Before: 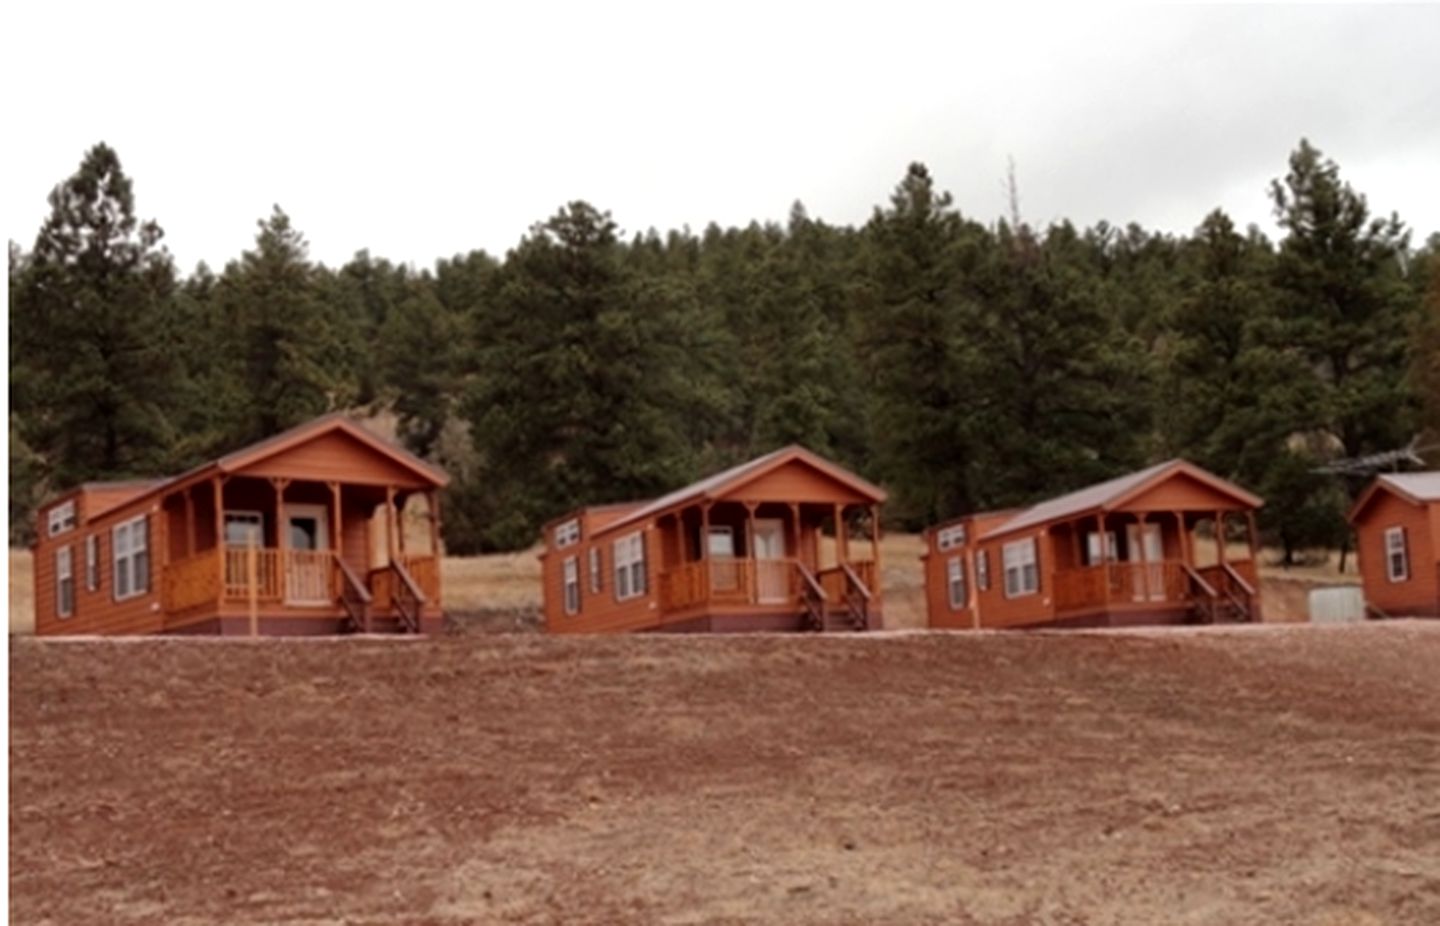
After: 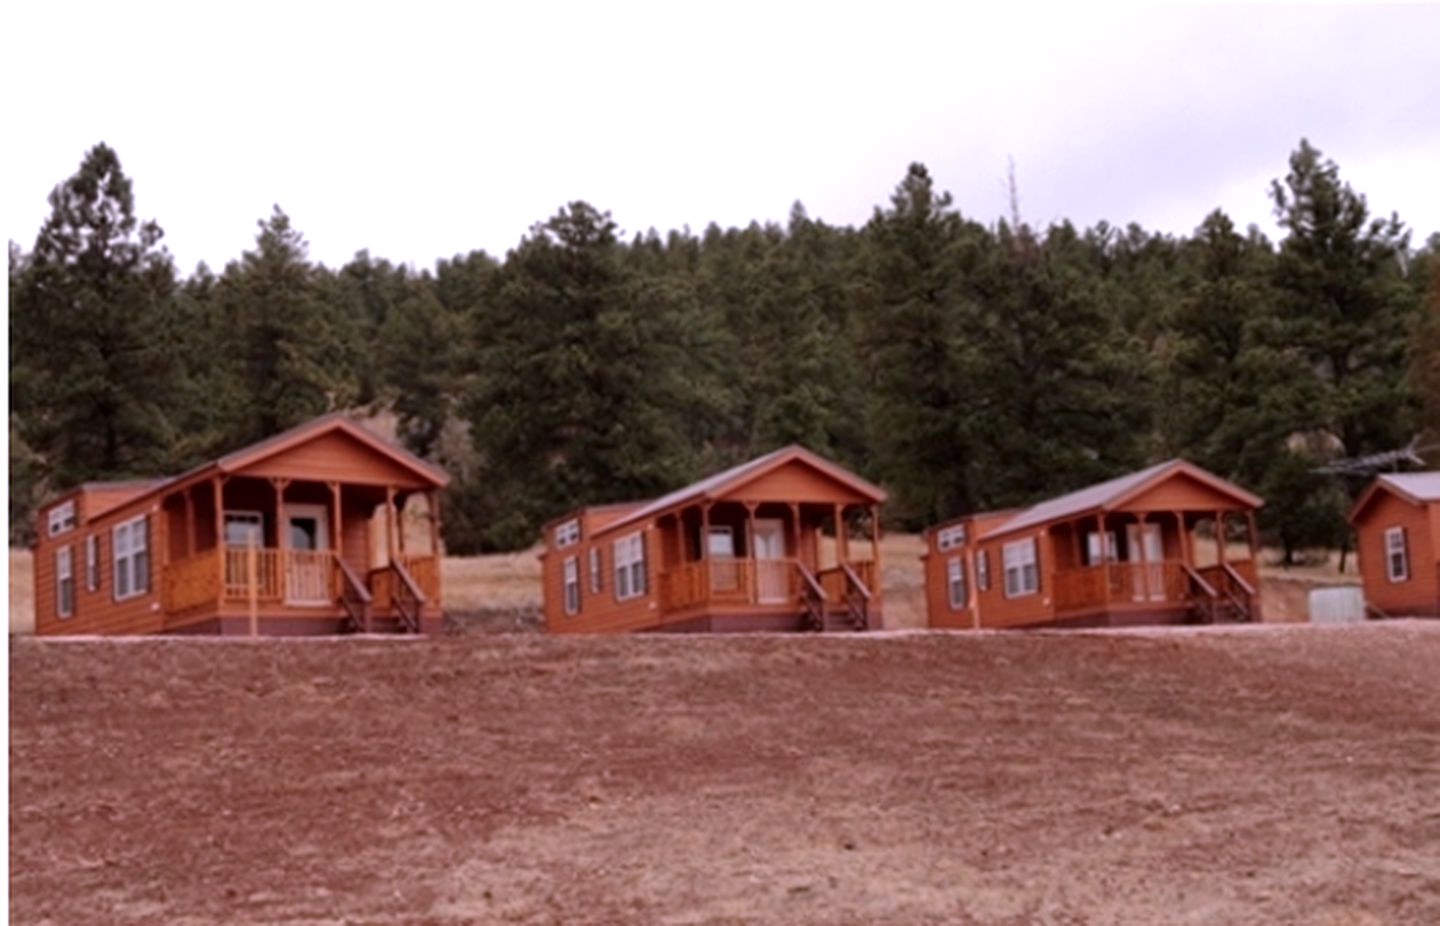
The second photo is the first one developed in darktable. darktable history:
white balance: red 1.05, blue 1.072
color calibration: illuminant as shot in camera, x 0.358, y 0.373, temperature 4628.91 K
